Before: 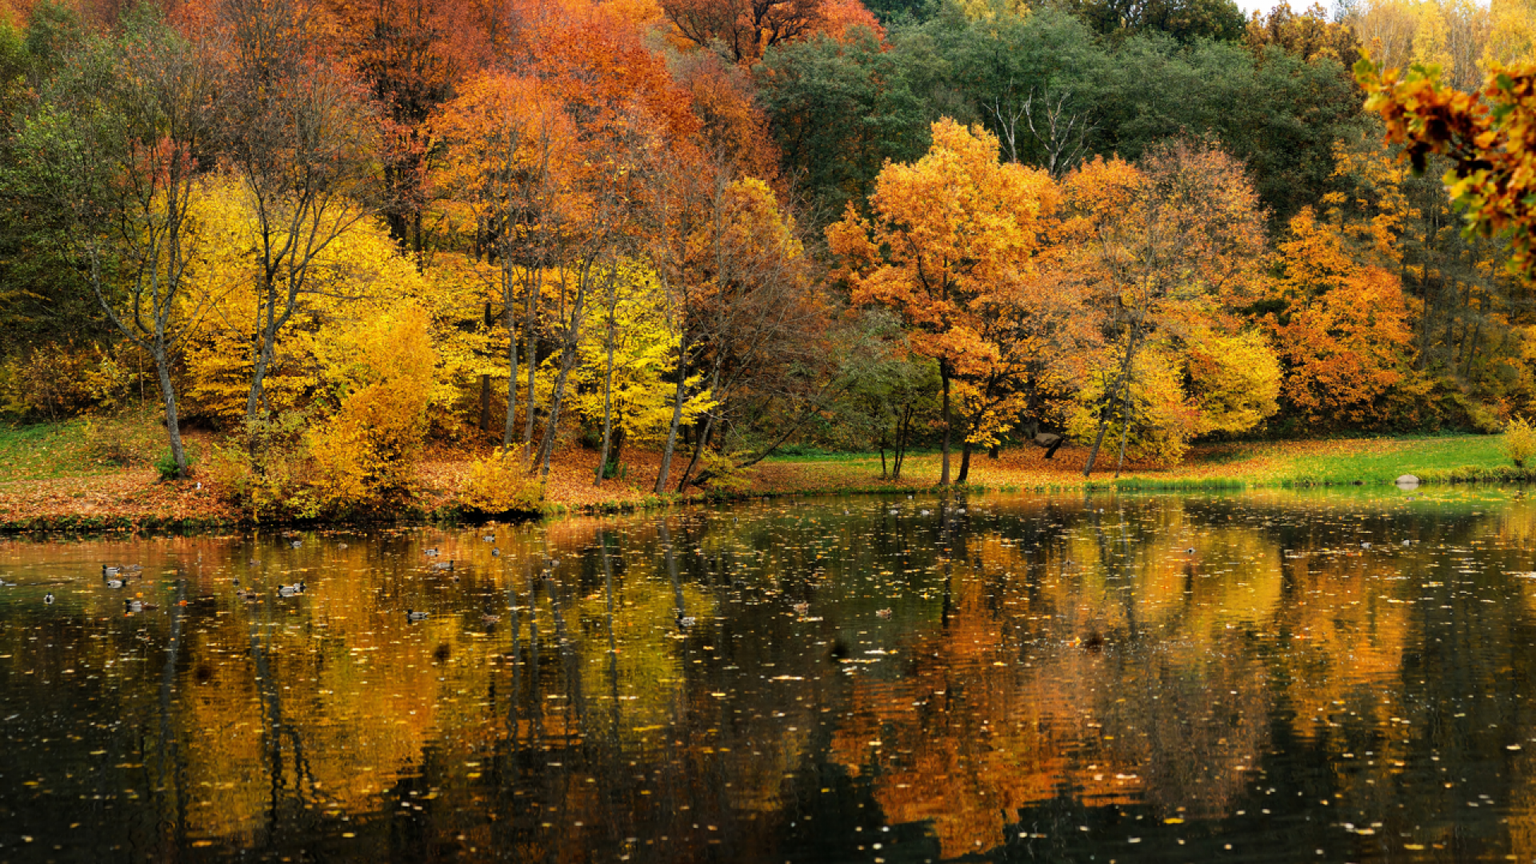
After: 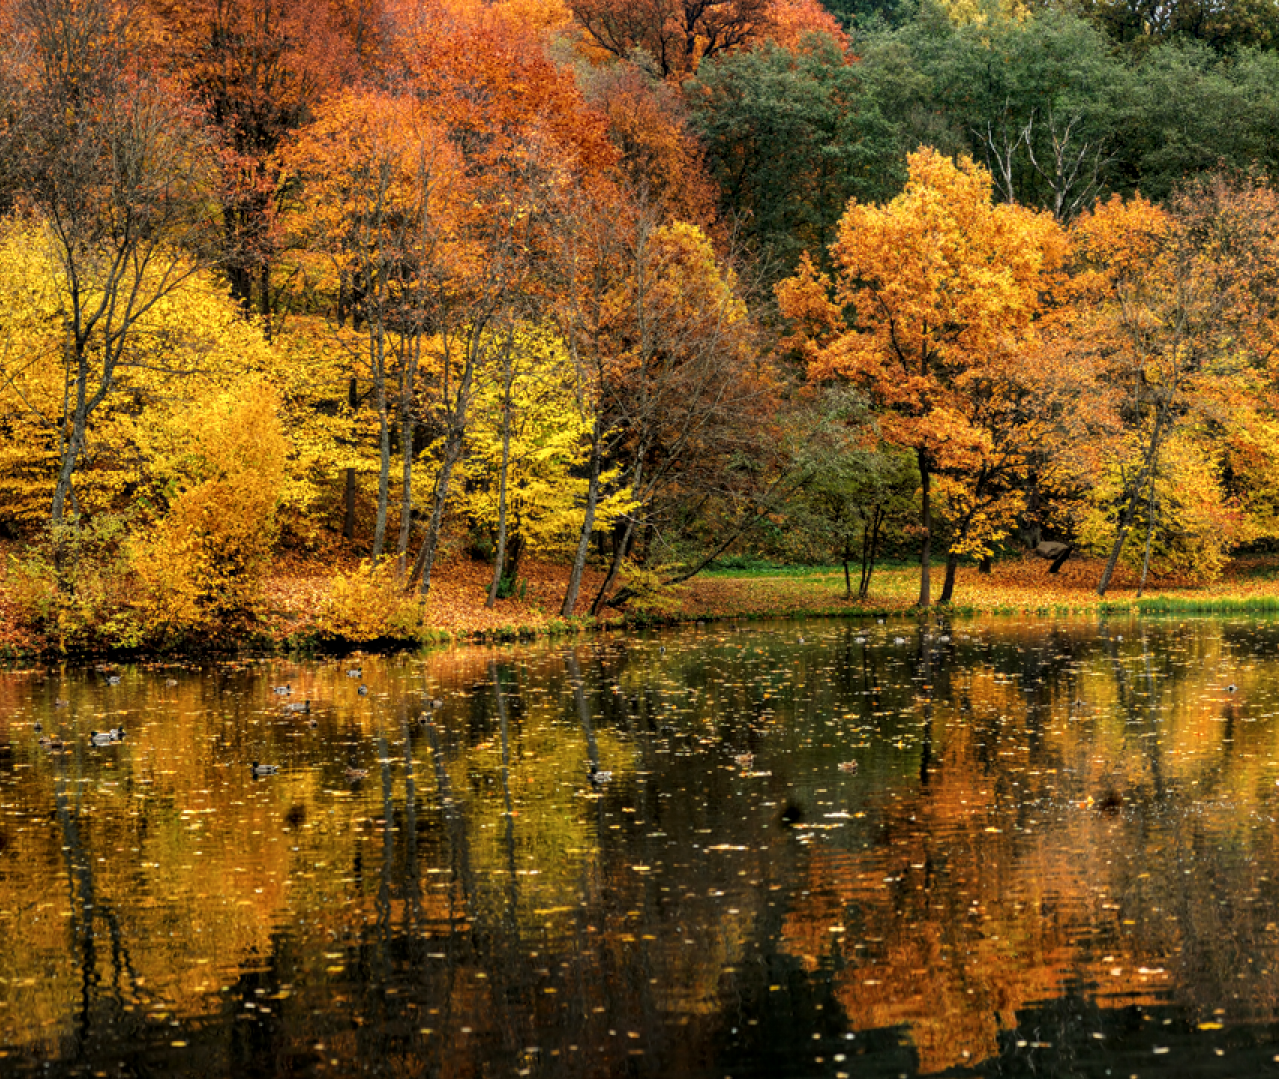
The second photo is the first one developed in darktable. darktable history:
base curve: exposure shift 0, preserve colors none
crop and rotate: left 13.409%, right 19.924%
shadows and highlights: shadows 0, highlights 40
local contrast: on, module defaults
